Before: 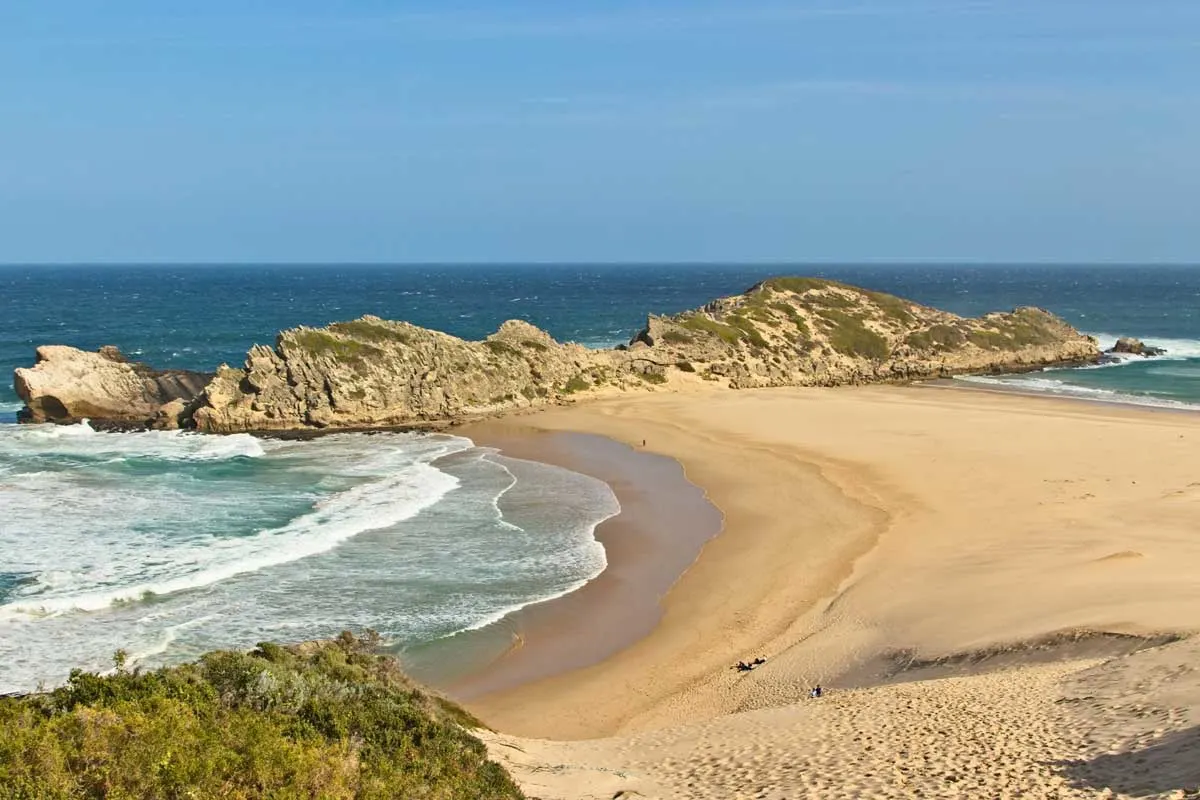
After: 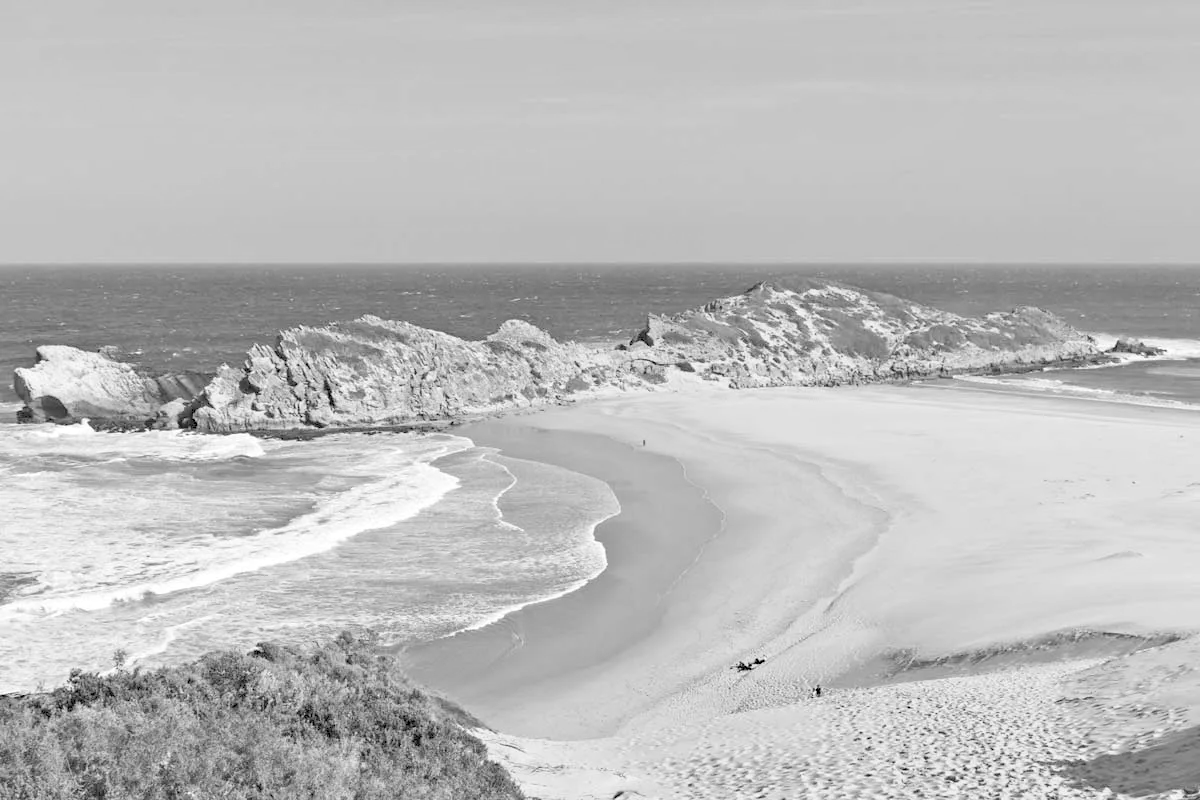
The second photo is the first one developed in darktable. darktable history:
levels: levels [0.072, 0.414, 0.976]
monochrome: on, module defaults
